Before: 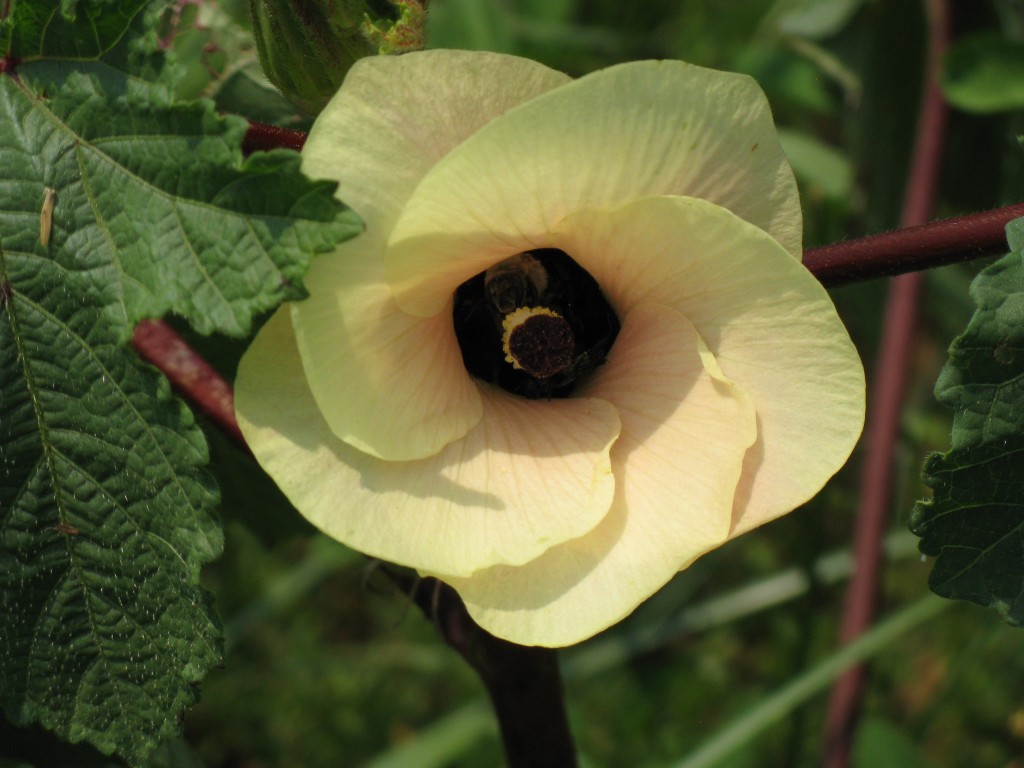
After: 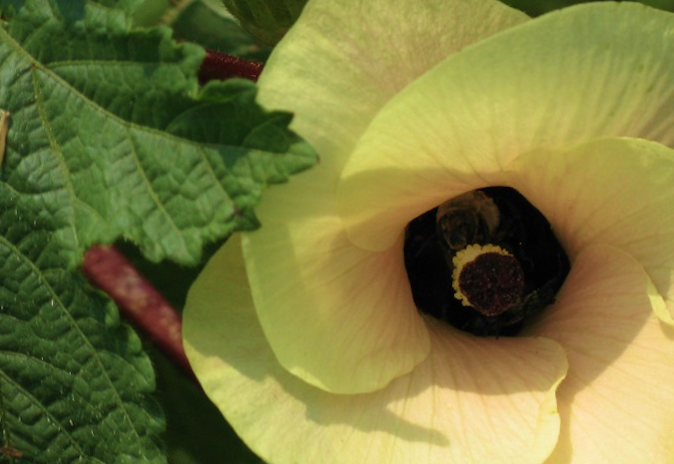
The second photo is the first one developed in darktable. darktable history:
rotate and perspective: rotation -3.18°, automatic cropping off
velvia: strength 45%
crop and rotate: angle -4.99°, left 2.122%, top 6.945%, right 27.566%, bottom 30.519%
